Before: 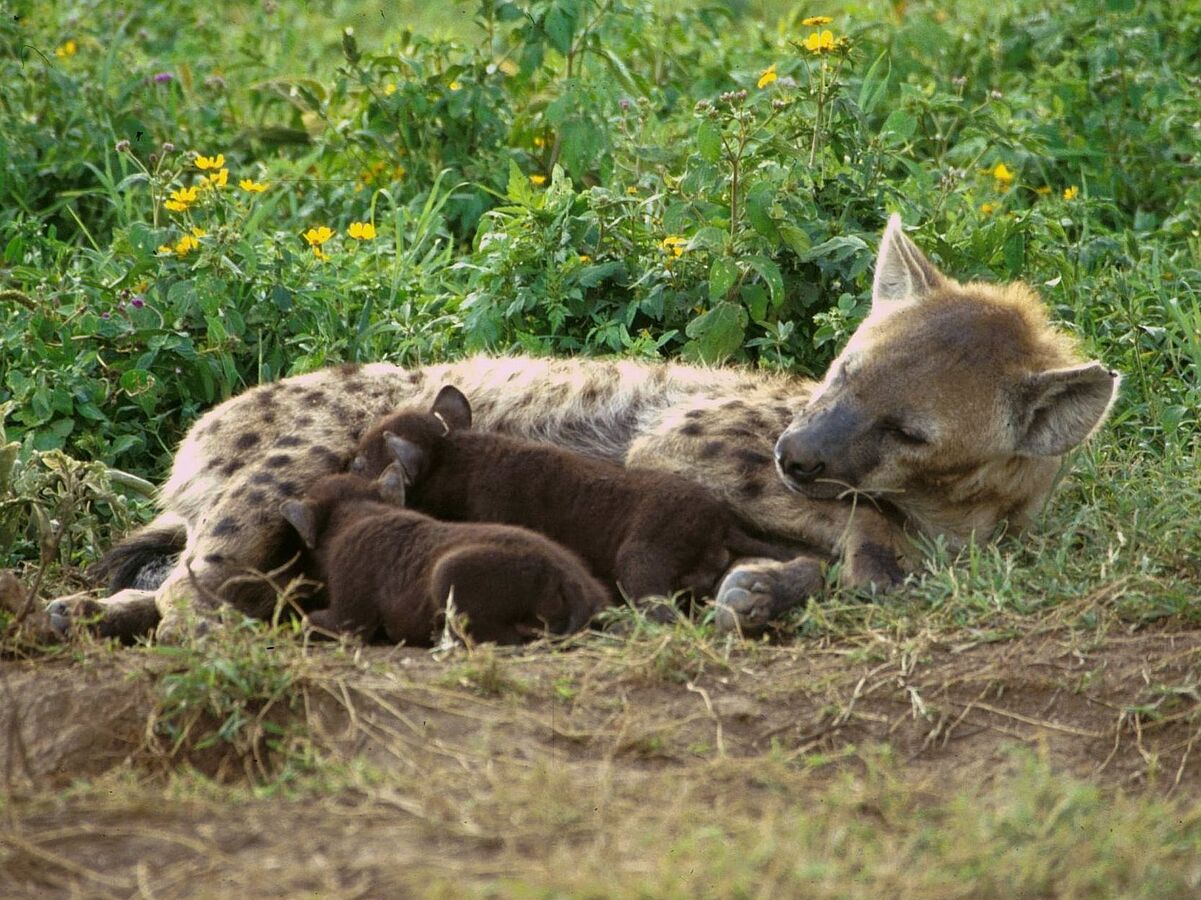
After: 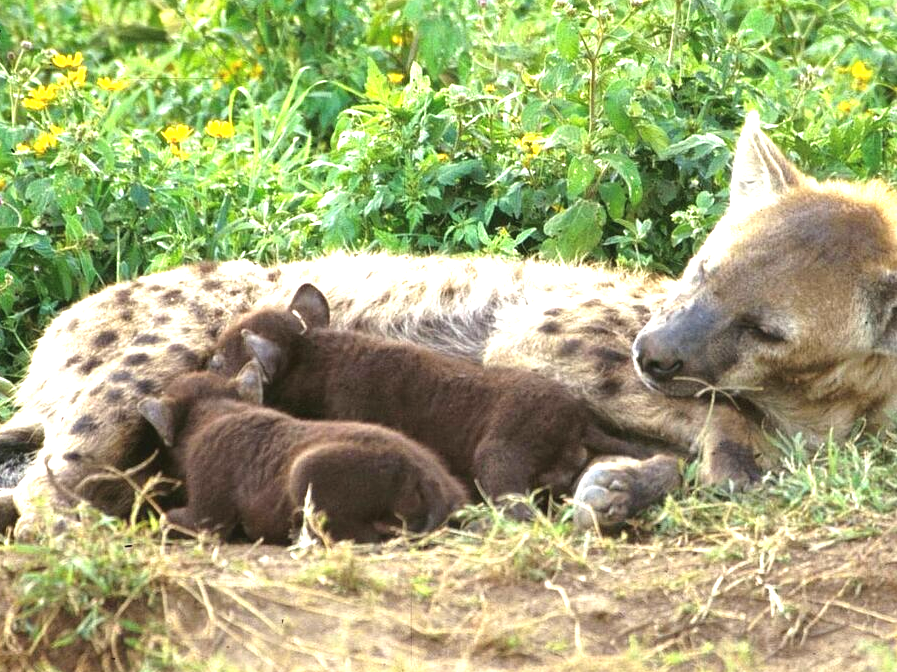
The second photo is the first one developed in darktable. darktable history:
crop and rotate: left 11.831%, top 11.346%, right 13.429%, bottom 13.899%
exposure: black level correction -0.002, exposure 1.35 EV, compensate highlight preservation false
